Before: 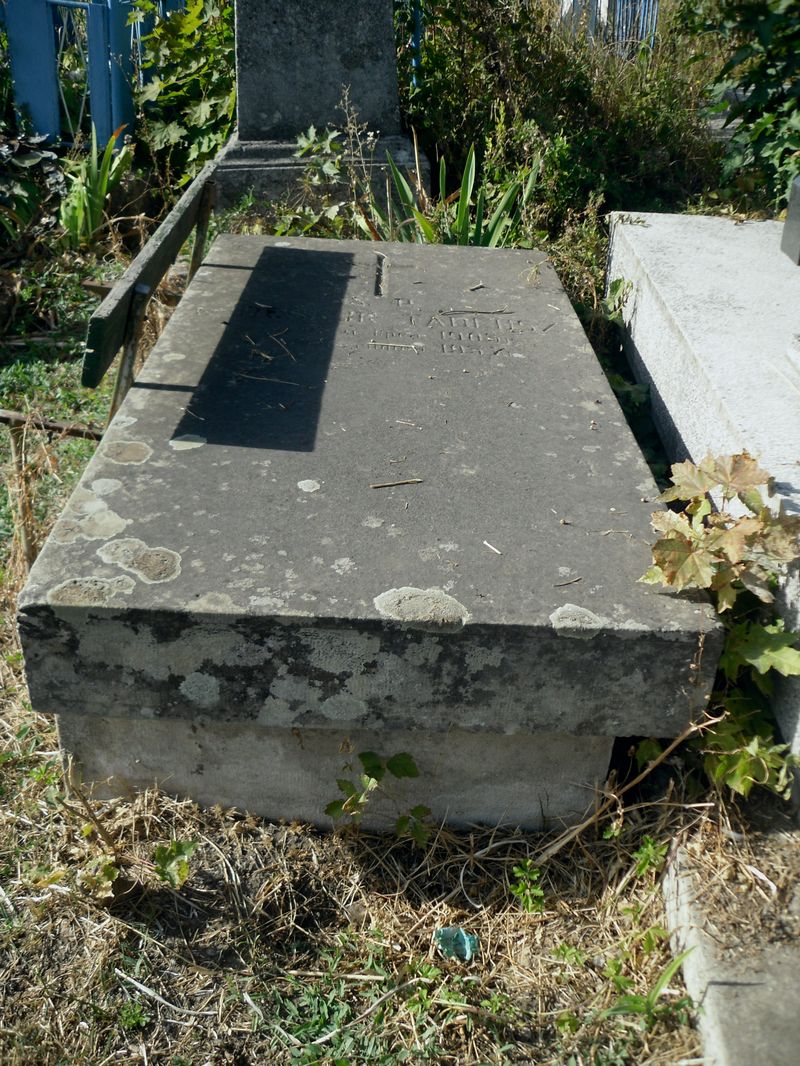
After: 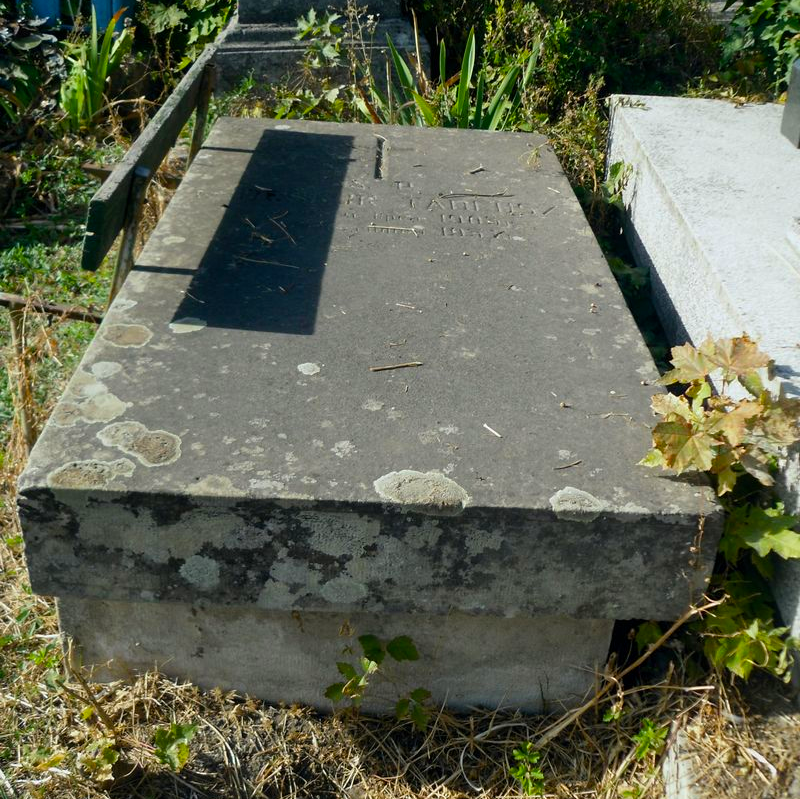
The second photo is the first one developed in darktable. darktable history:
crop: top 11.038%, bottom 13.962%
color balance rgb: perceptual saturation grading › global saturation 25%, global vibrance 20%
